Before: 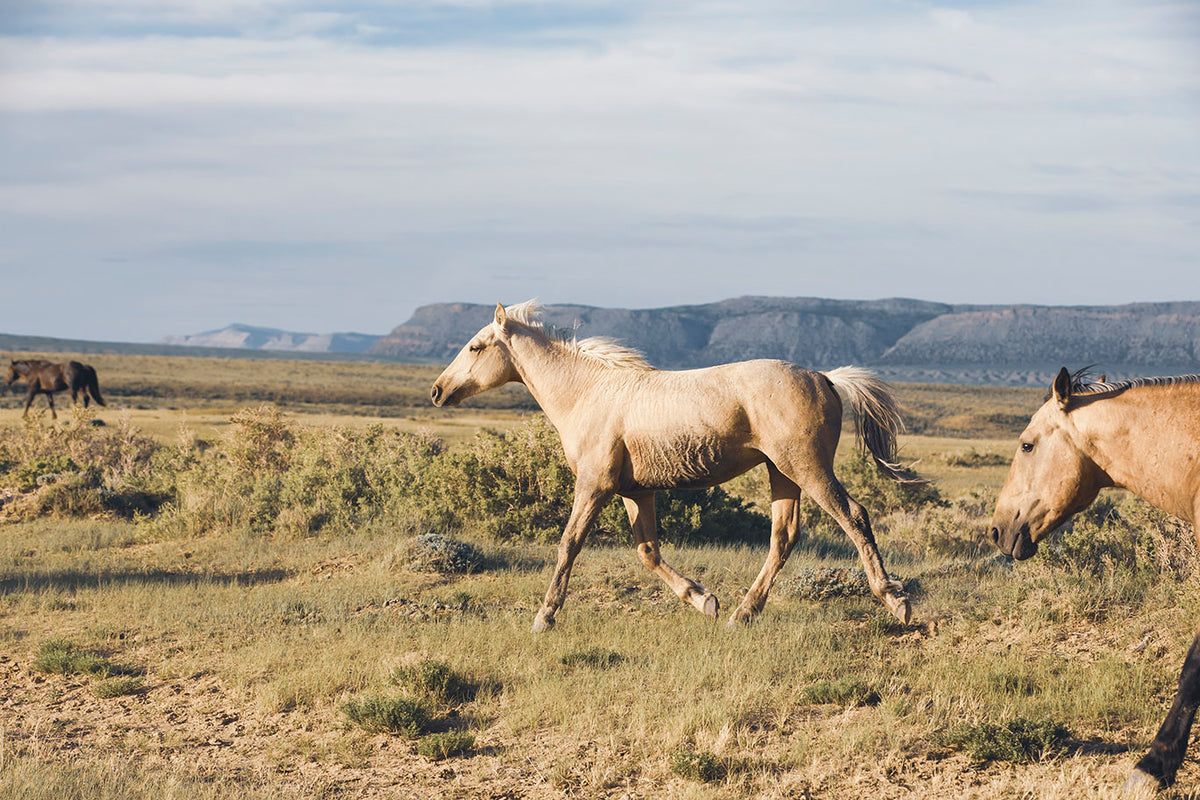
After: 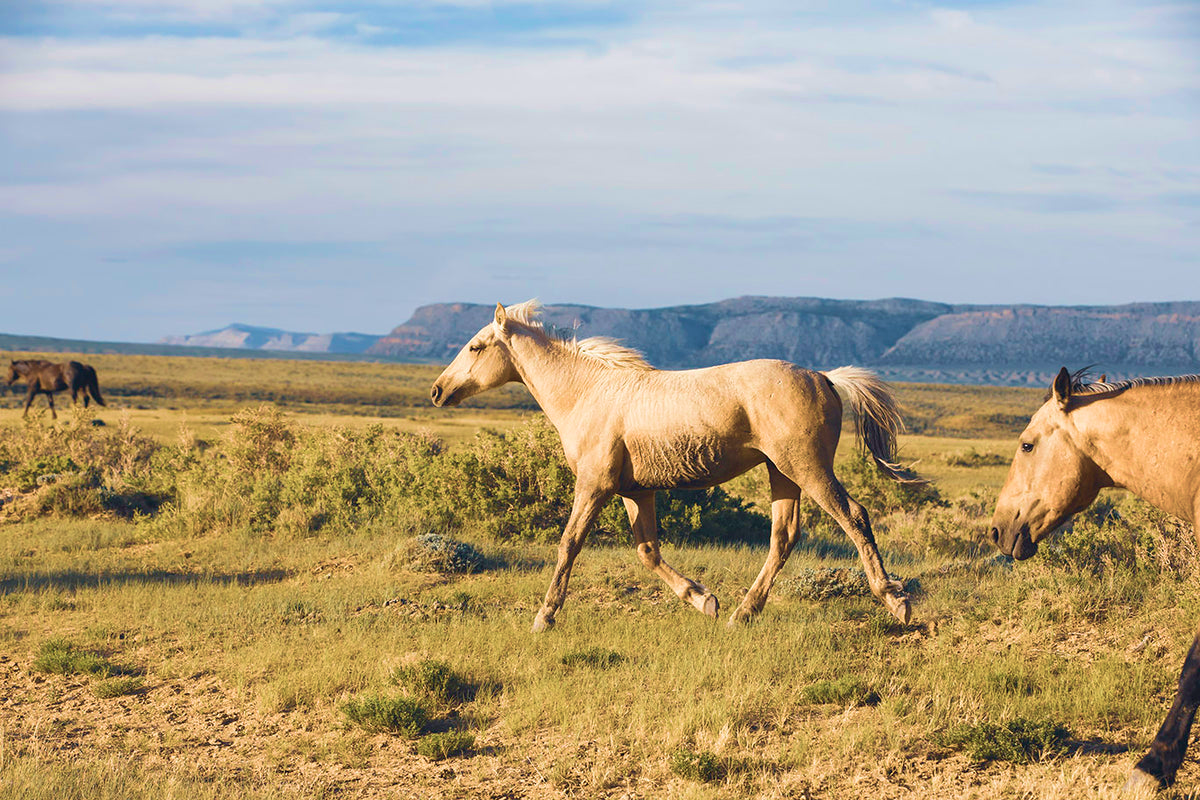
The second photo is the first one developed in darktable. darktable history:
velvia: strength 74.51%
